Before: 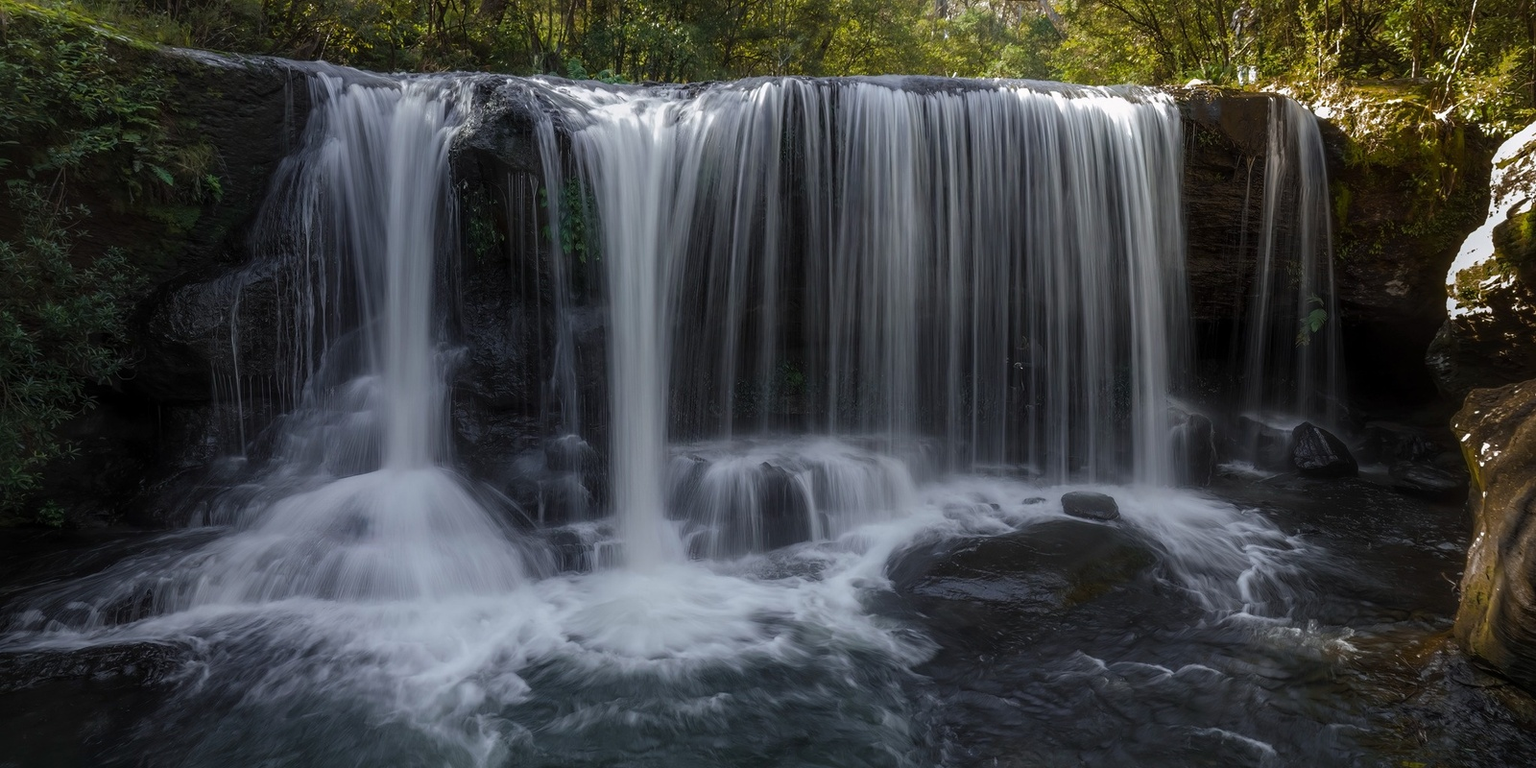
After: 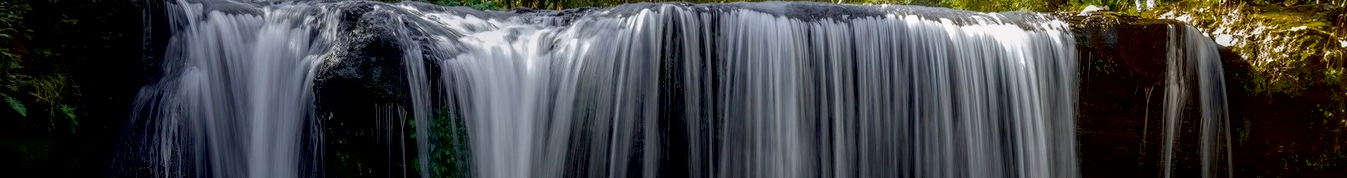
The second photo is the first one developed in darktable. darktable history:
crop and rotate: left 9.668%, top 9.742%, right 6.116%, bottom 67.919%
local contrast: detail 110%
contrast brightness saturation: contrast 0.041, saturation 0.073
exposure: black level correction 0.017, exposure -0.007 EV, compensate highlight preservation false
